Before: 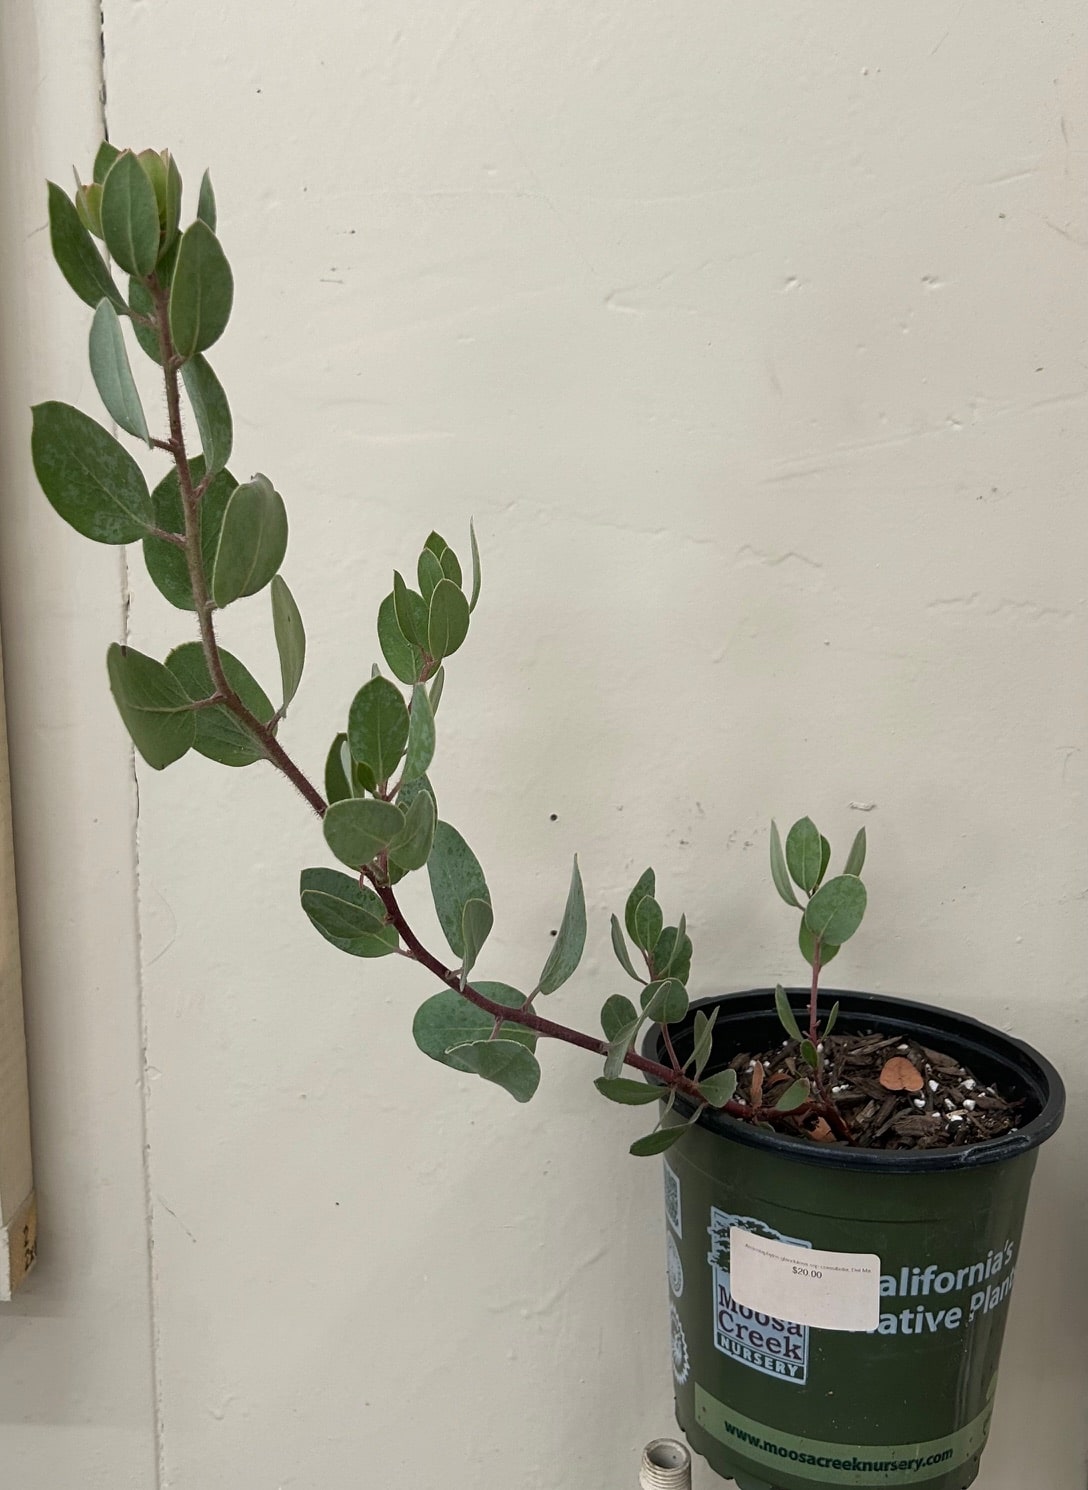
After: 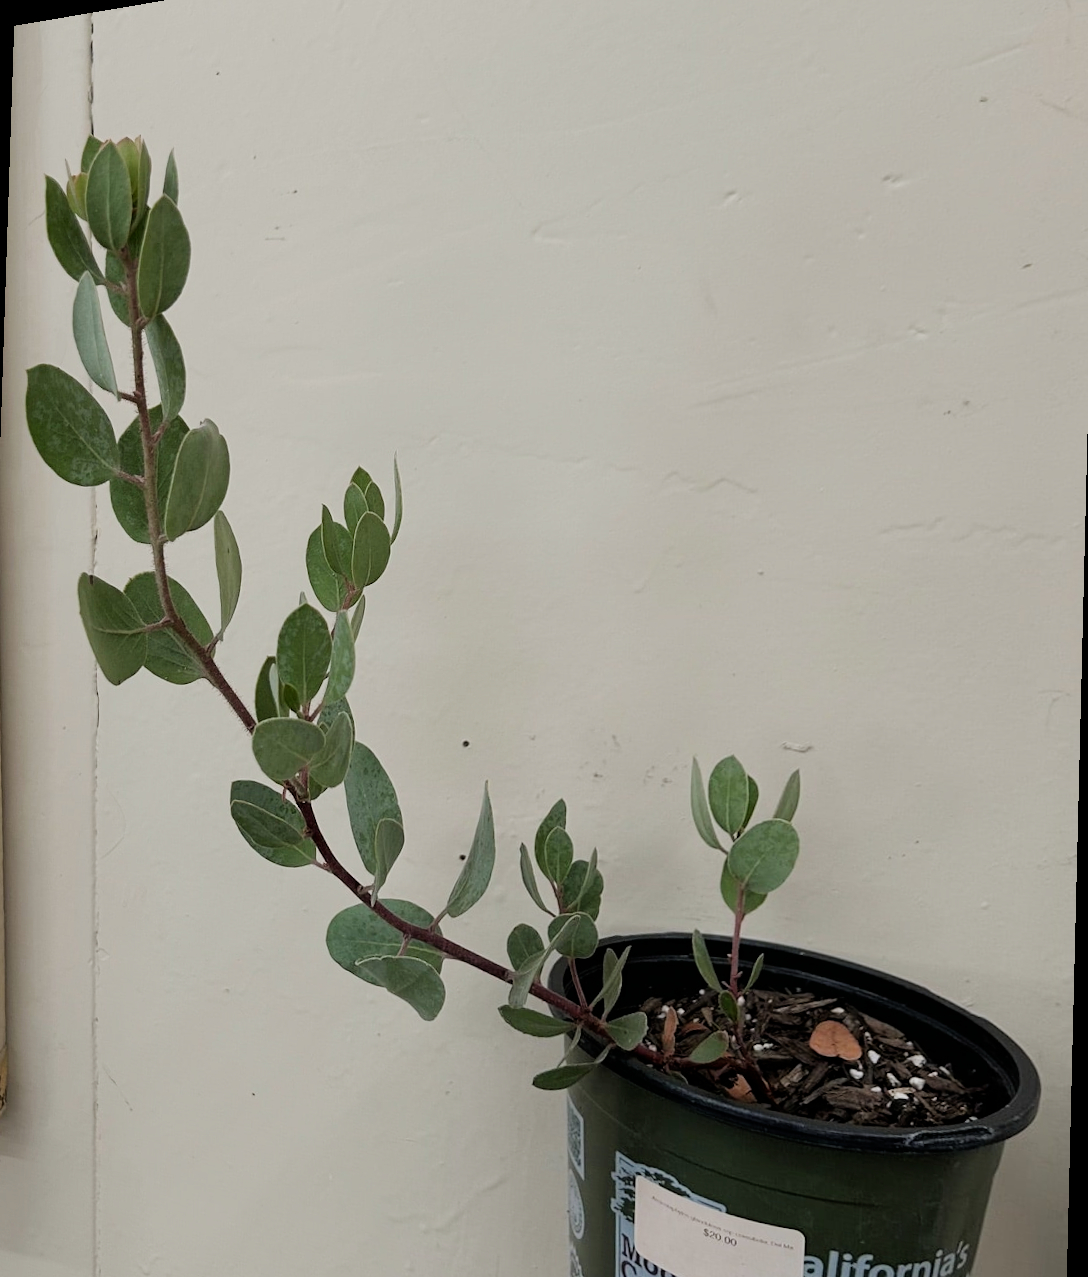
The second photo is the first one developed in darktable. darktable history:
filmic rgb: black relative exposure -7.65 EV, white relative exposure 4.56 EV, hardness 3.61
rotate and perspective: rotation 1.69°, lens shift (vertical) -0.023, lens shift (horizontal) -0.291, crop left 0.025, crop right 0.988, crop top 0.092, crop bottom 0.842
